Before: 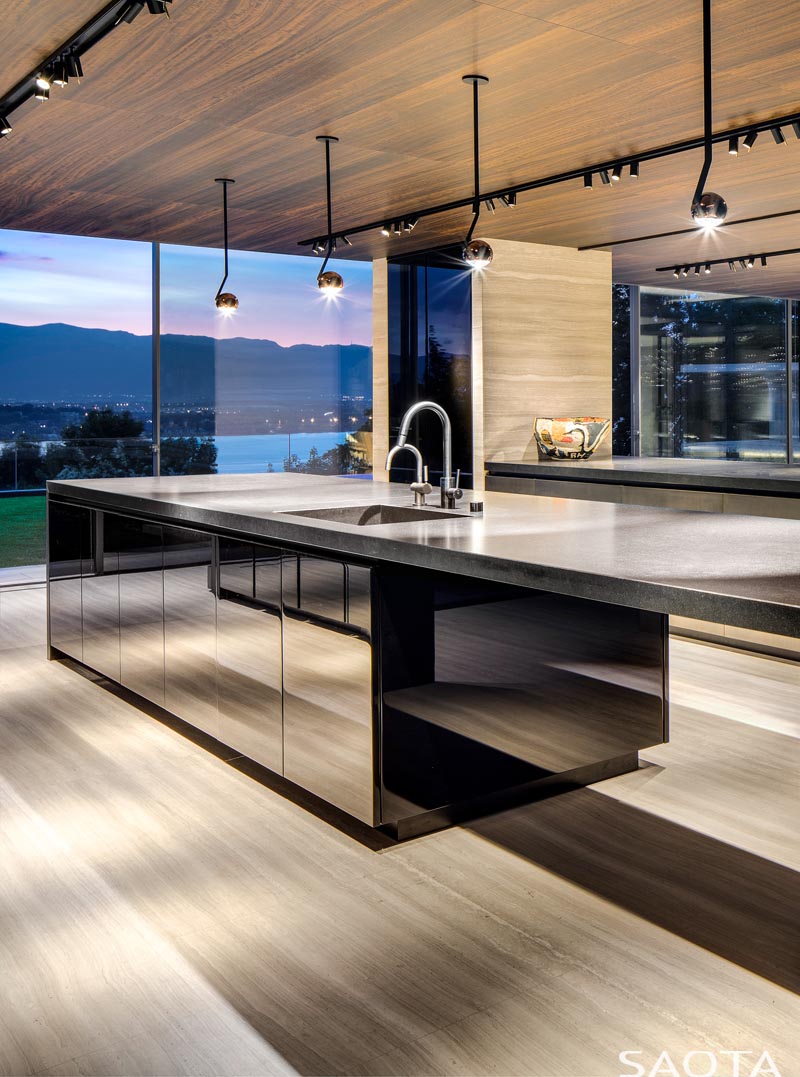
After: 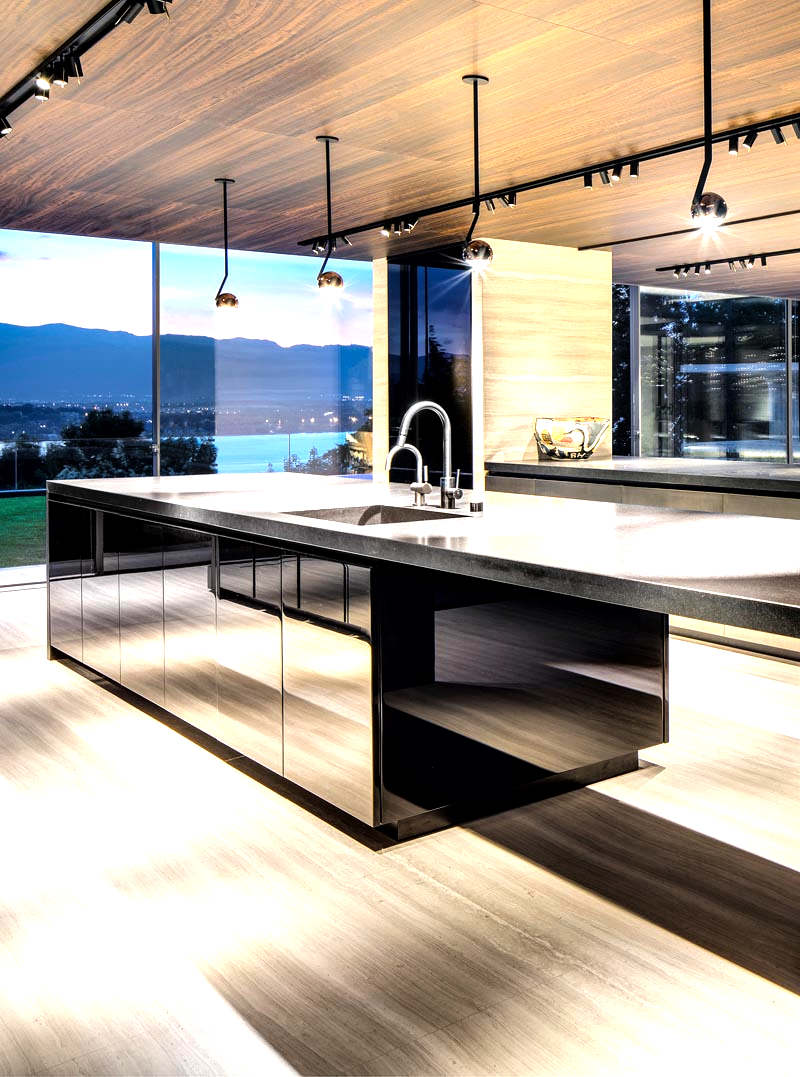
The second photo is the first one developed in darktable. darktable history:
local contrast: mode bilateral grid, contrast 21, coarseness 51, detail 119%, midtone range 0.2
tone equalizer: -8 EV -1.1 EV, -7 EV -1 EV, -6 EV -0.873 EV, -5 EV -0.612 EV, -3 EV 0.607 EV, -2 EV 0.842 EV, -1 EV 0.999 EV, +0 EV 1.06 EV
